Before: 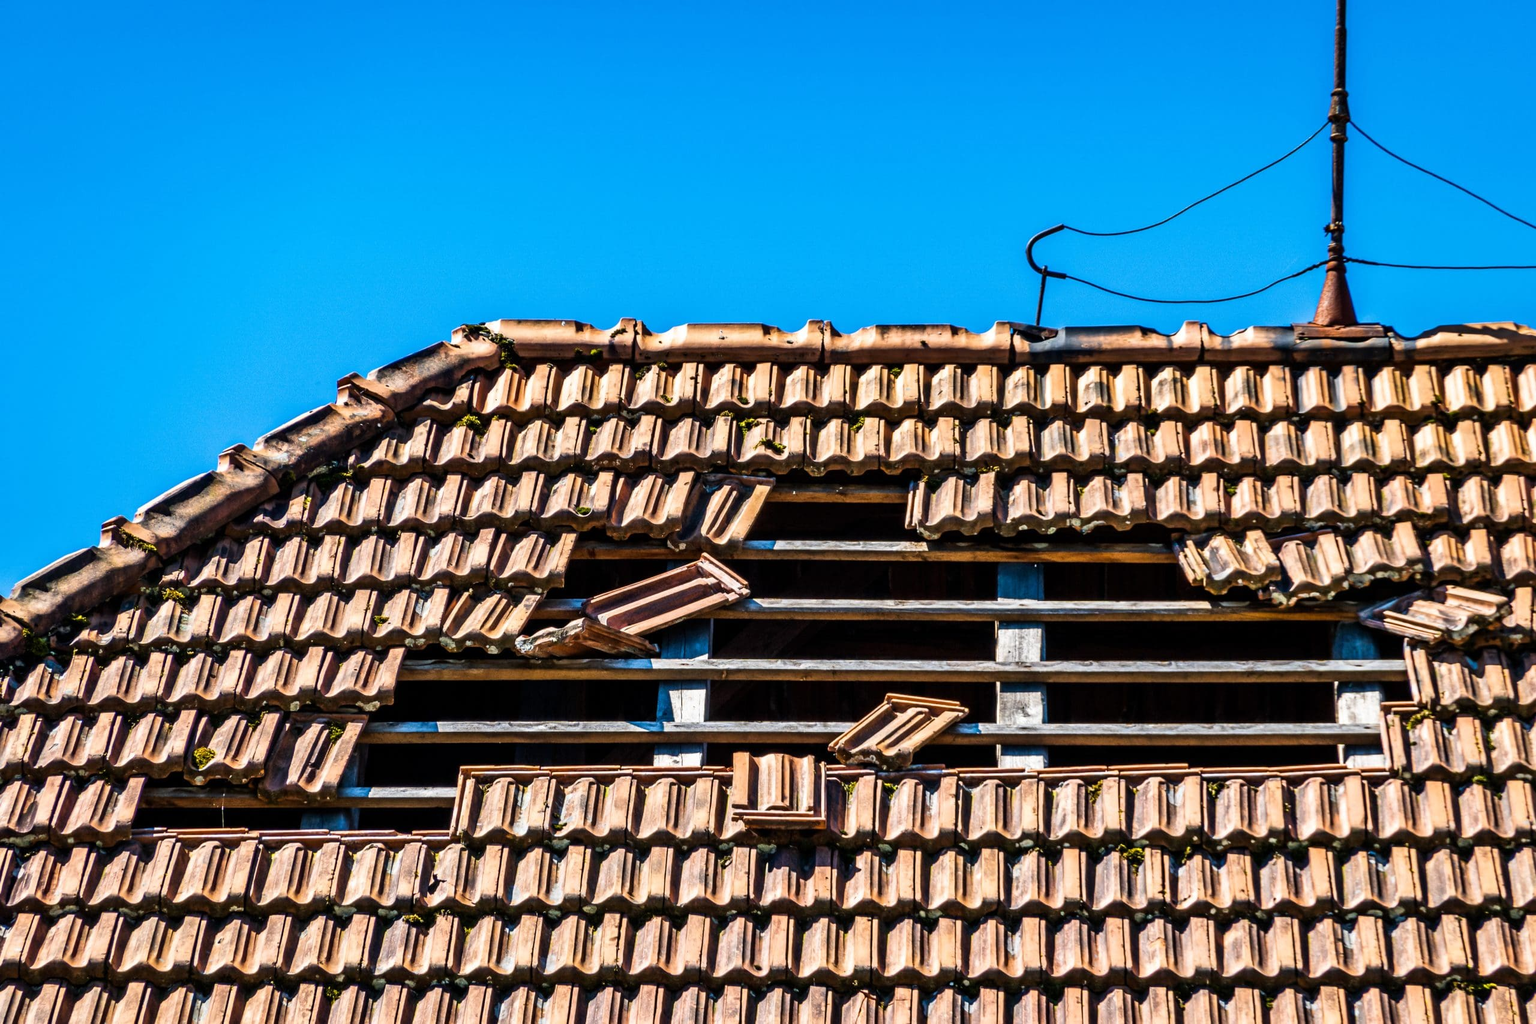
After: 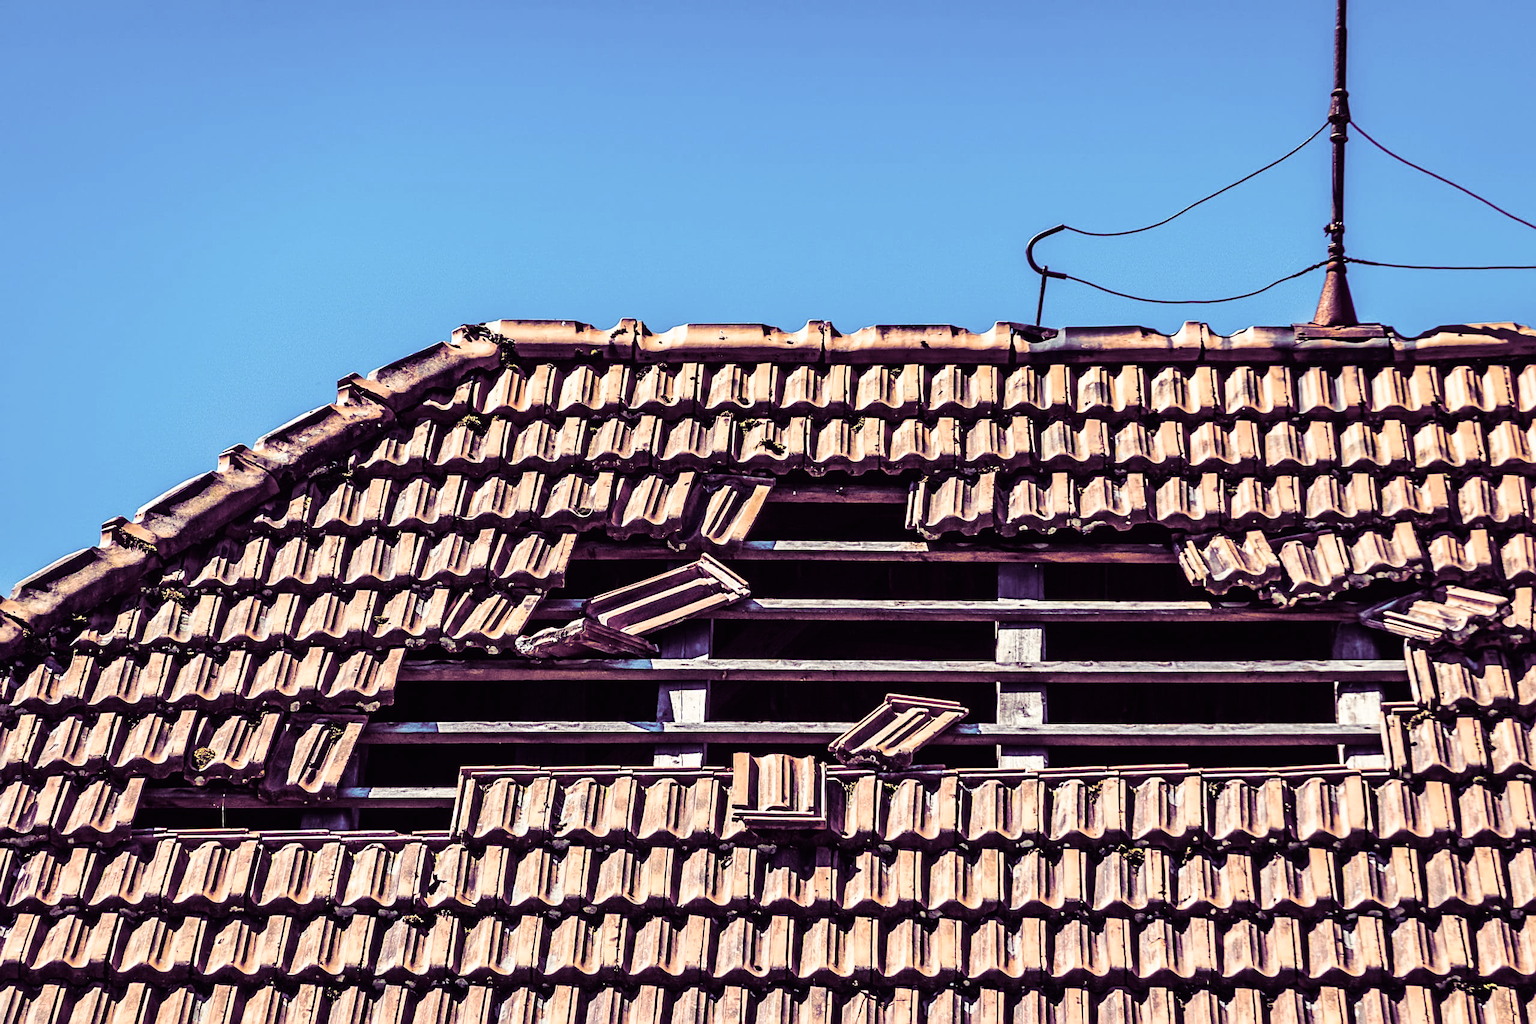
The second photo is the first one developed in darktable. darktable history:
sharpen: on, module defaults
split-toning: shadows › hue 277.2°, shadows › saturation 0.74
color correction: highlights a* 5.59, highlights b* 5.24, saturation 0.68
tone curve: curves: ch0 [(0, 0.01) (0.037, 0.032) (0.131, 0.108) (0.275, 0.258) (0.483, 0.512) (0.61, 0.661) (0.696, 0.742) (0.792, 0.834) (0.911, 0.936) (0.997, 0.995)]; ch1 [(0, 0) (0.308, 0.29) (0.425, 0.411) (0.503, 0.502) (0.551, 0.563) (0.683, 0.706) (0.746, 0.77) (1, 1)]; ch2 [(0, 0) (0.246, 0.233) (0.36, 0.352) (0.415, 0.415) (0.485, 0.487) (0.502, 0.502) (0.525, 0.523) (0.545, 0.552) (0.587, 0.6) (0.636, 0.652) (0.711, 0.729) (0.845, 0.855) (0.998, 0.977)], color space Lab, independent channels, preserve colors none
